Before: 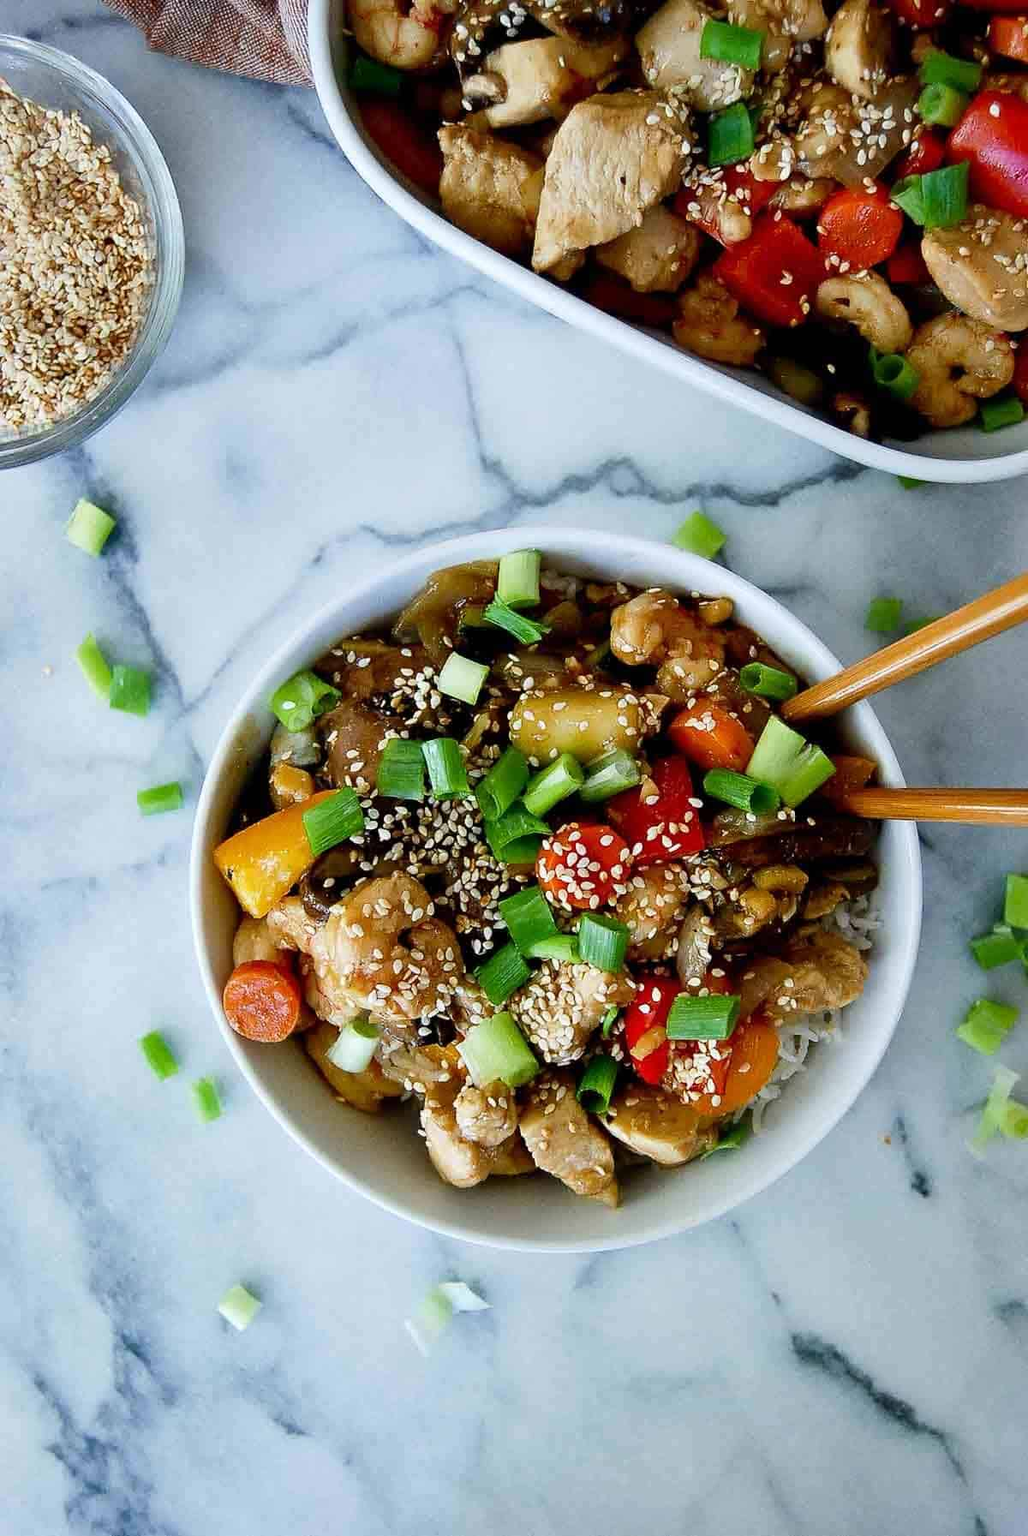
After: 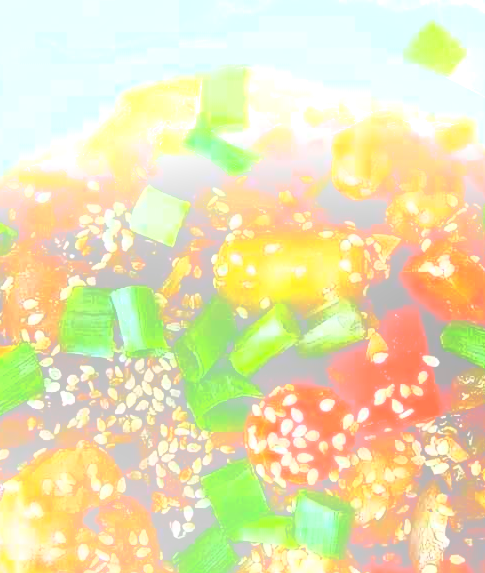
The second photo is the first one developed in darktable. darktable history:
white balance: red 1, blue 1
contrast brightness saturation: contrast 0.4, brightness 0.05, saturation 0.25
bloom: size 25%, threshold 5%, strength 90%
tone equalizer: -8 EV -0.417 EV, -7 EV -0.389 EV, -6 EV -0.333 EV, -5 EV -0.222 EV, -3 EV 0.222 EV, -2 EV 0.333 EV, -1 EV 0.389 EV, +0 EV 0.417 EV, edges refinement/feathering 500, mask exposure compensation -1.57 EV, preserve details no
crop: left 31.751%, top 32.172%, right 27.8%, bottom 35.83%
